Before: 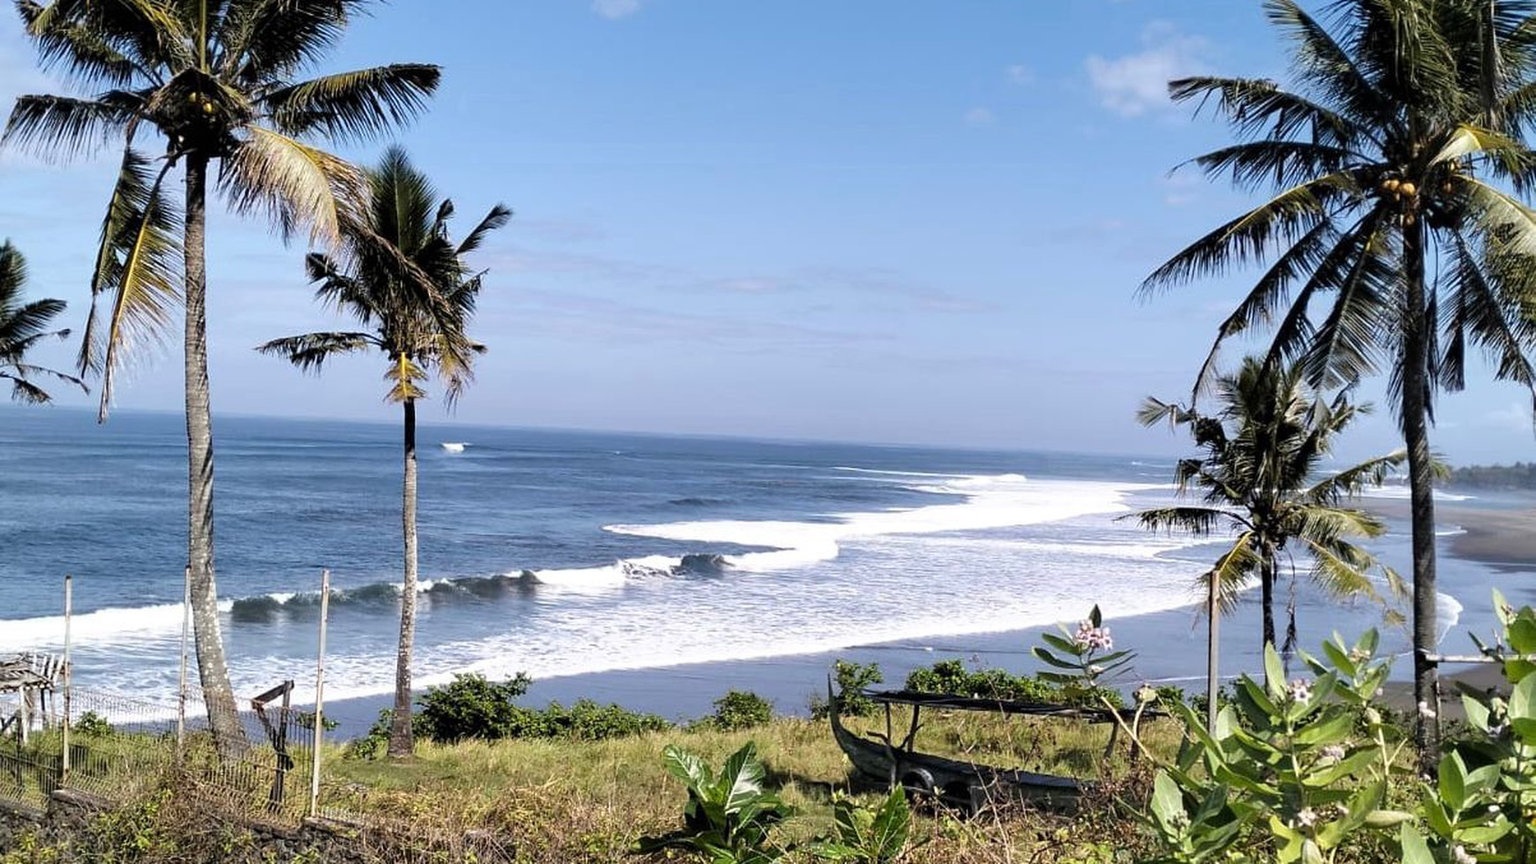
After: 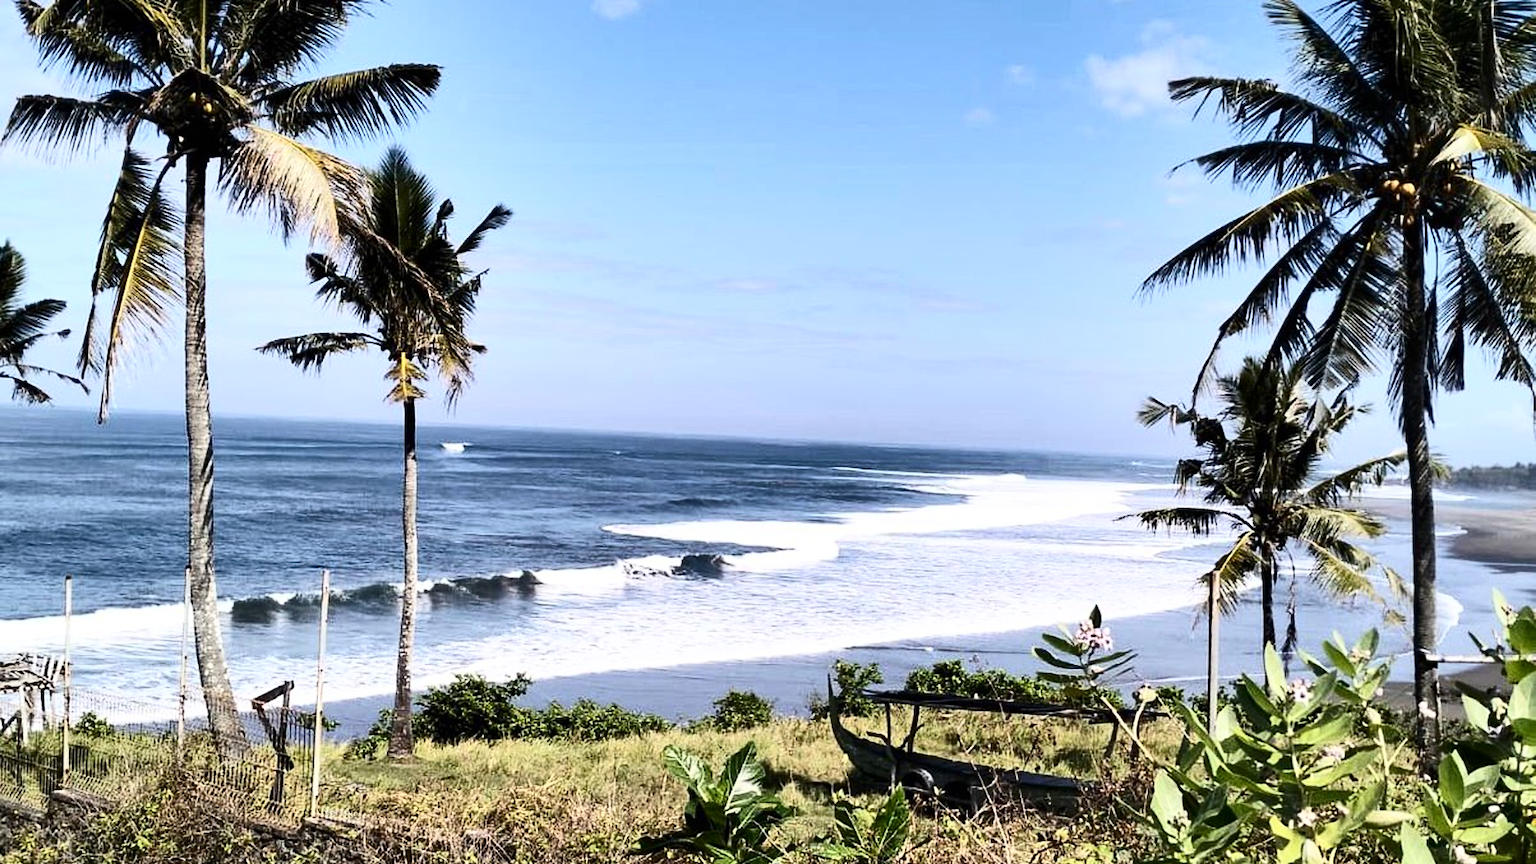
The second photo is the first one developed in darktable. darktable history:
shadows and highlights: soften with gaussian
contrast brightness saturation: contrast 0.39, brightness 0.1
